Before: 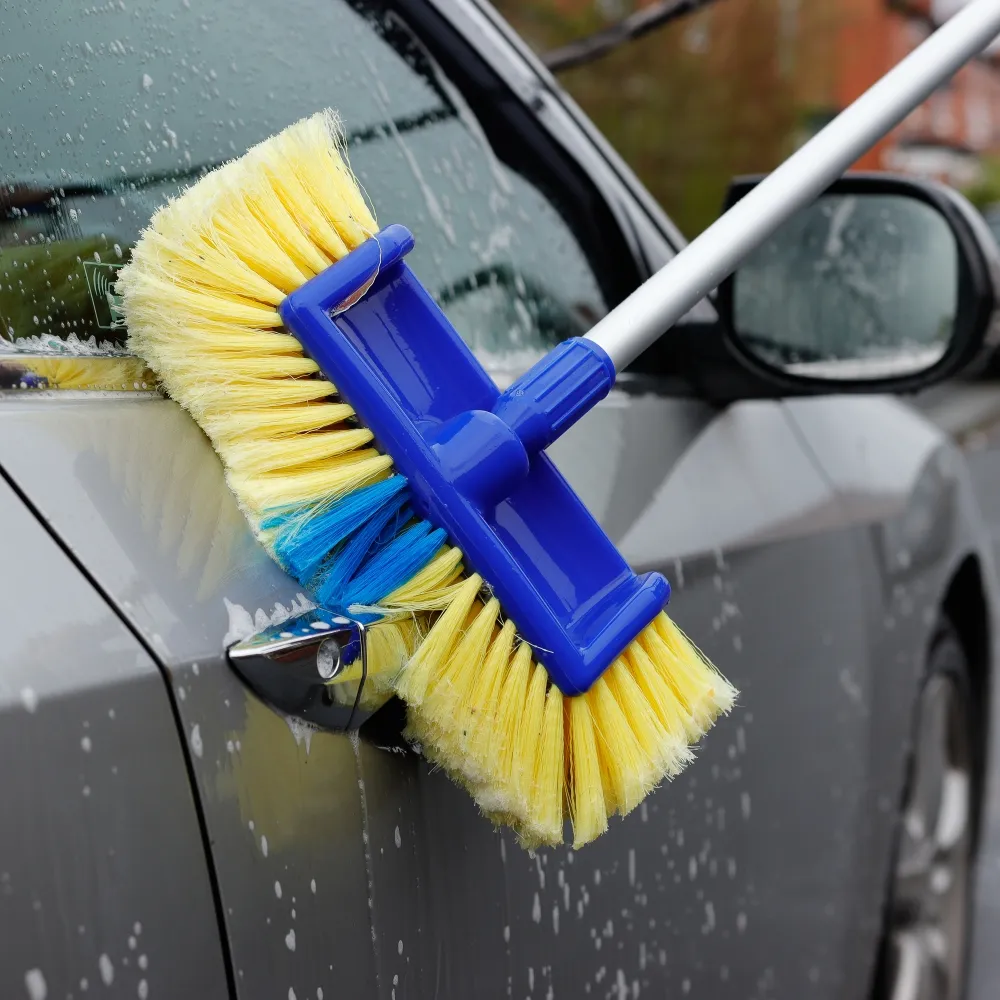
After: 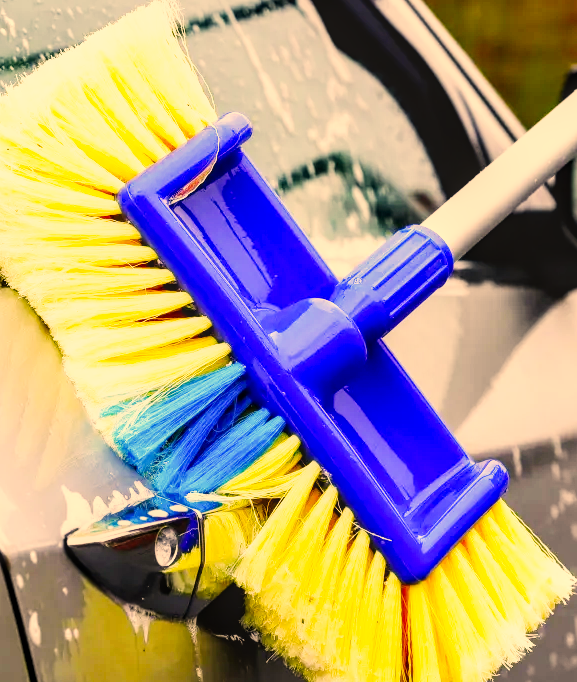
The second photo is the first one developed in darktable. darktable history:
crop: left 16.202%, top 11.208%, right 26.045%, bottom 20.557%
color correction: highlights a* 15, highlights b* 31.55
base curve: curves: ch0 [(0, 0) (0.007, 0.004) (0.027, 0.03) (0.046, 0.07) (0.207, 0.54) (0.442, 0.872) (0.673, 0.972) (1, 1)], preserve colors none
local contrast: on, module defaults
contrast brightness saturation: contrast 0.04, saturation 0.16
